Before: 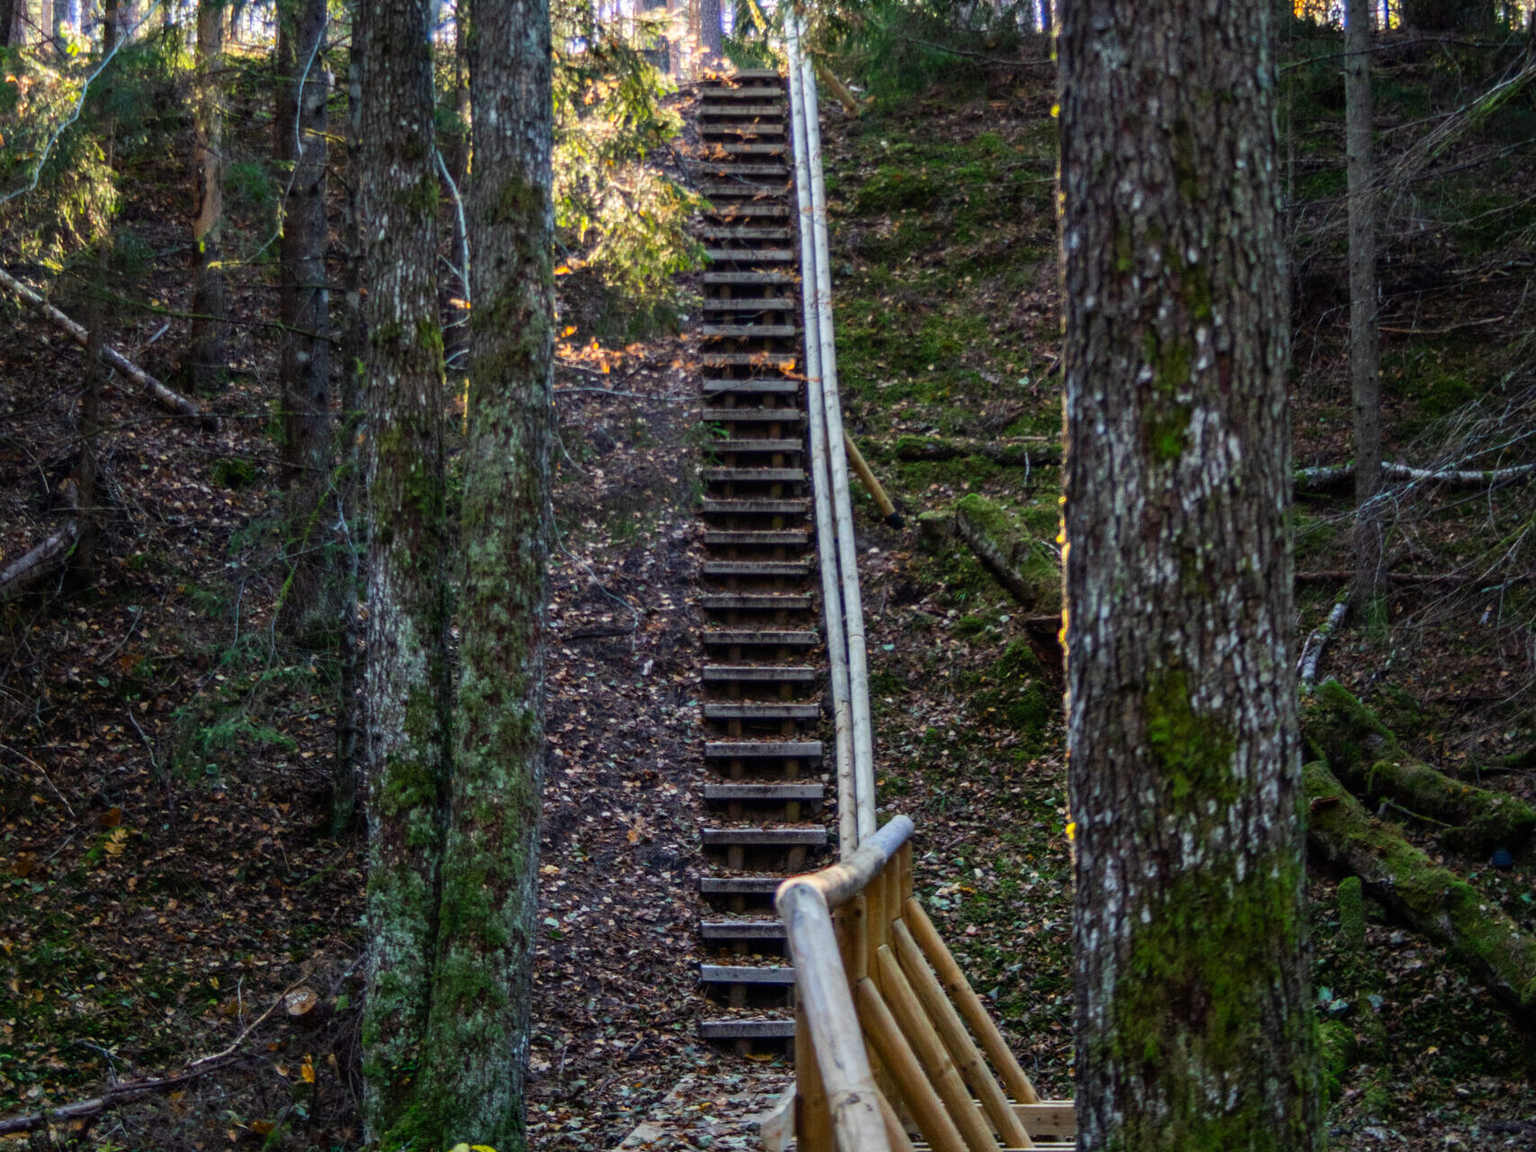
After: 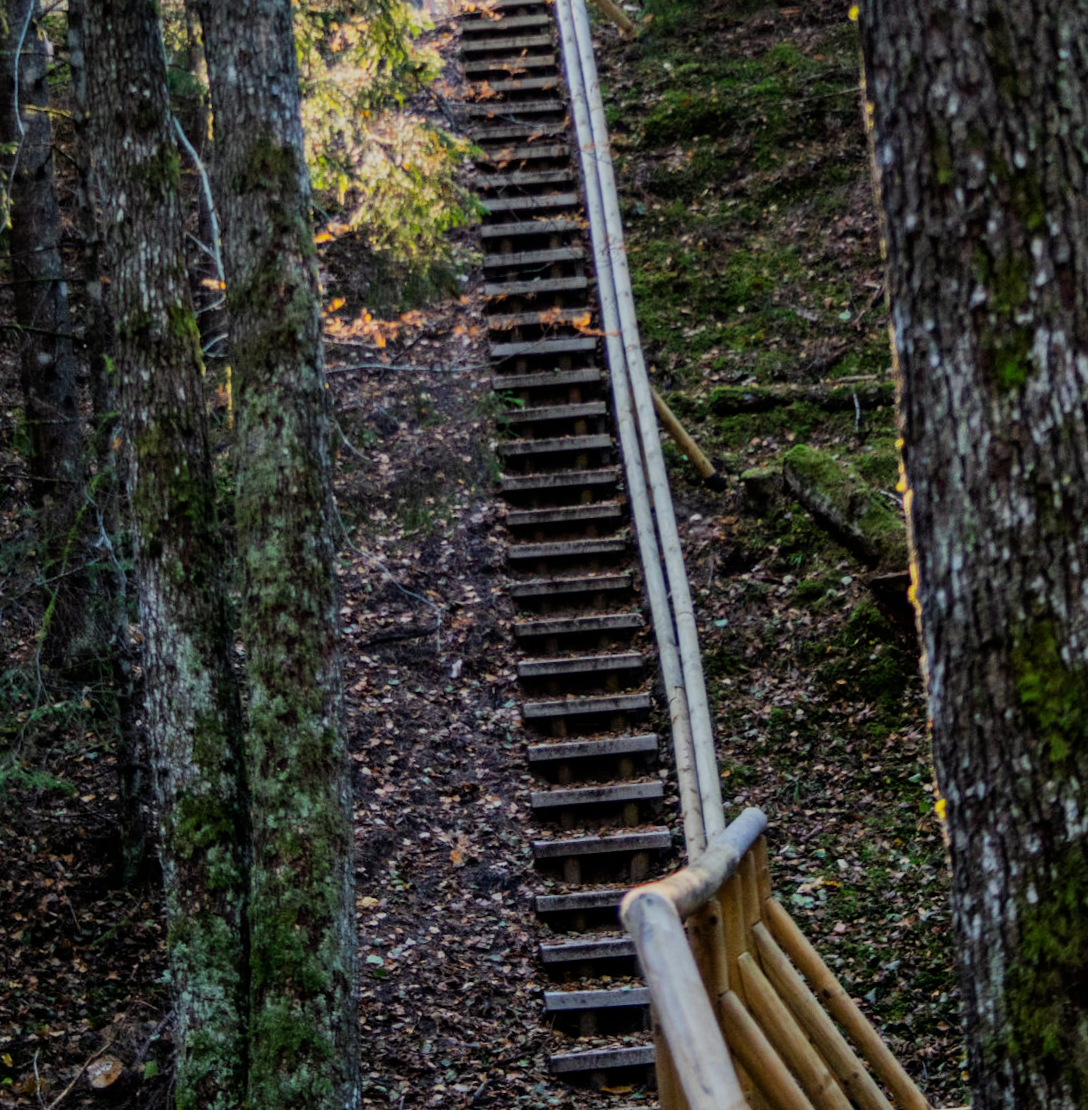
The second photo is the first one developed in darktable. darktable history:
filmic rgb: black relative exposure -7.65 EV, white relative exposure 4.56 EV, hardness 3.61
crop and rotate: left 14.436%, right 18.898%
rotate and perspective: rotation -5°, crop left 0.05, crop right 0.952, crop top 0.11, crop bottom 0.89
